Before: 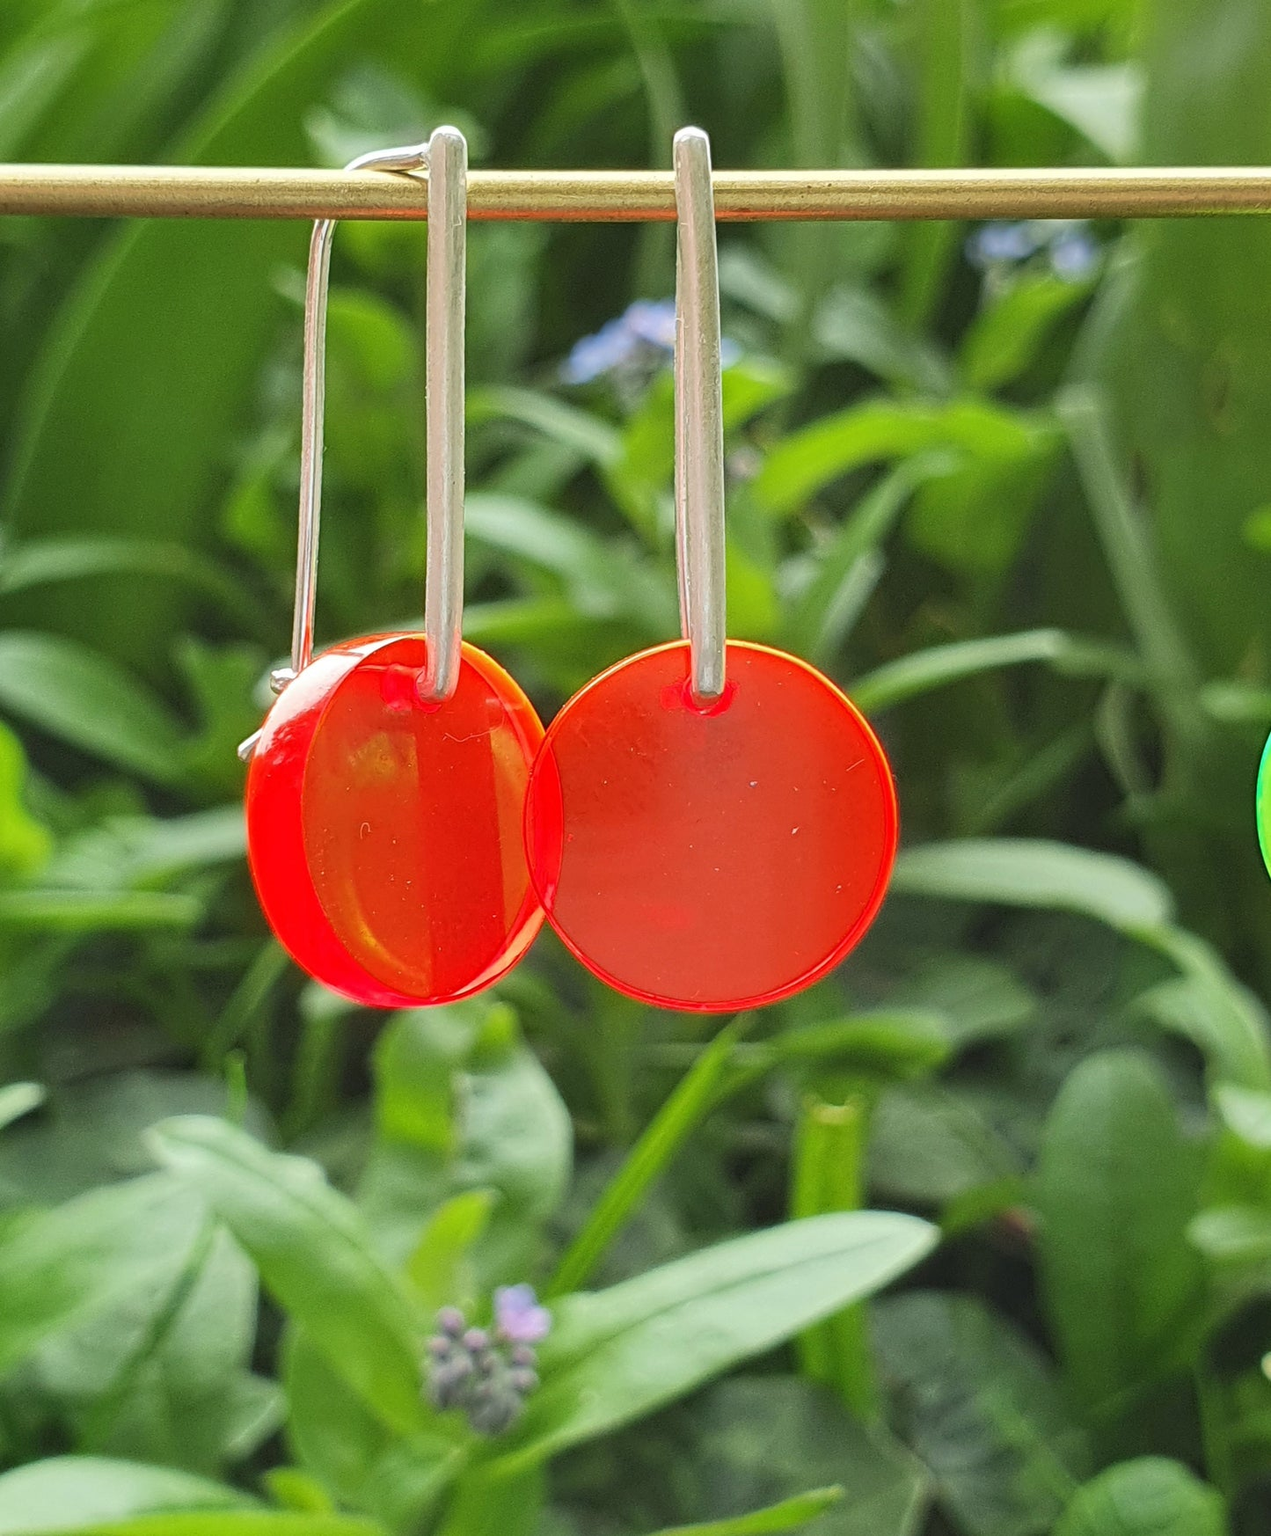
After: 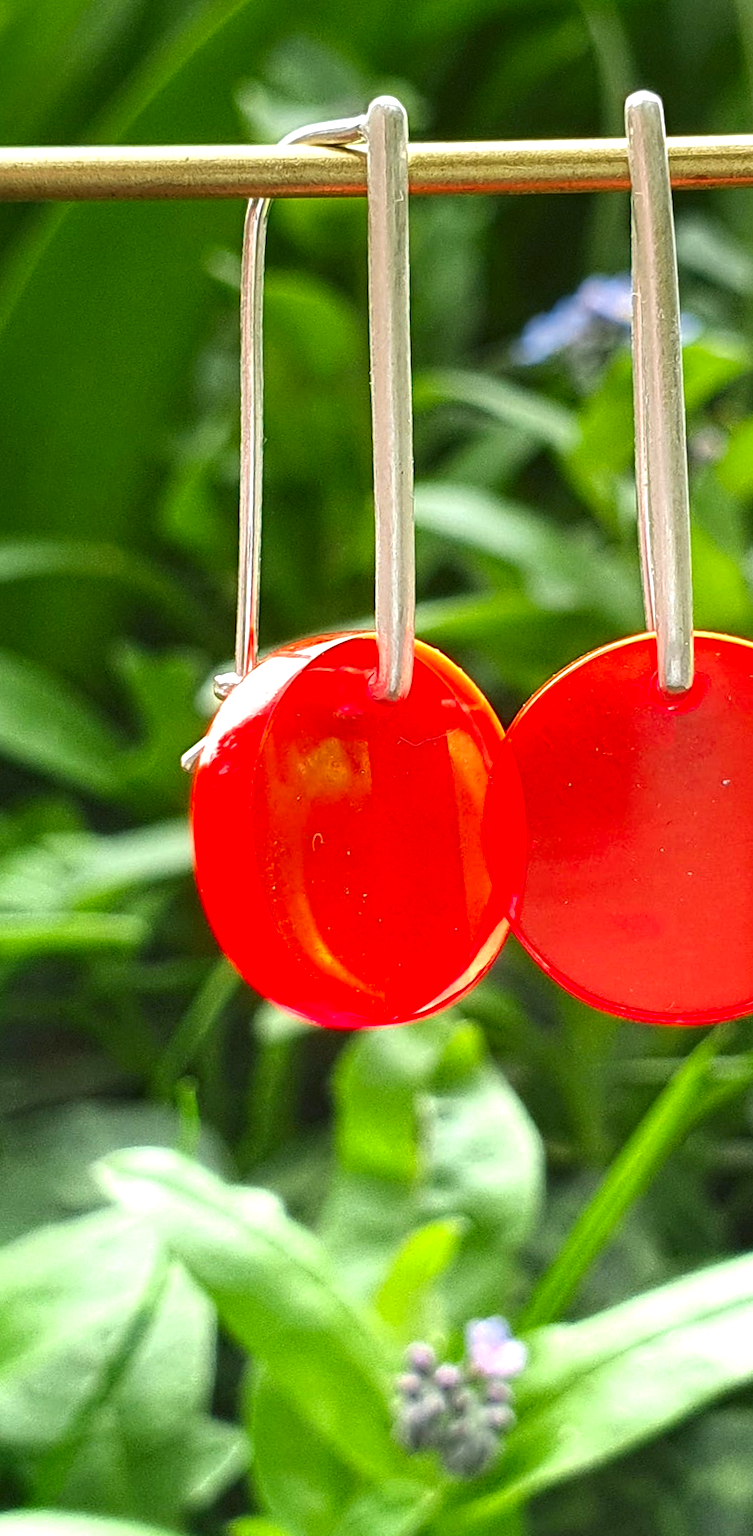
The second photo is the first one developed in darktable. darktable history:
graduated density: on, module defaults
rotate and perspective: rotation -1.42°, crop left 0.016, crop right 0.984, crop top 0.035, crop bottom 0.965
crop: left 5.114%, right 38.589%
exposure: black level correction 0.001, exposure 0.955 EV, compensate exposure bias true, compensate highlight preservation false
contrast brightness saturation: brightness -0.2, saturation 0.08
